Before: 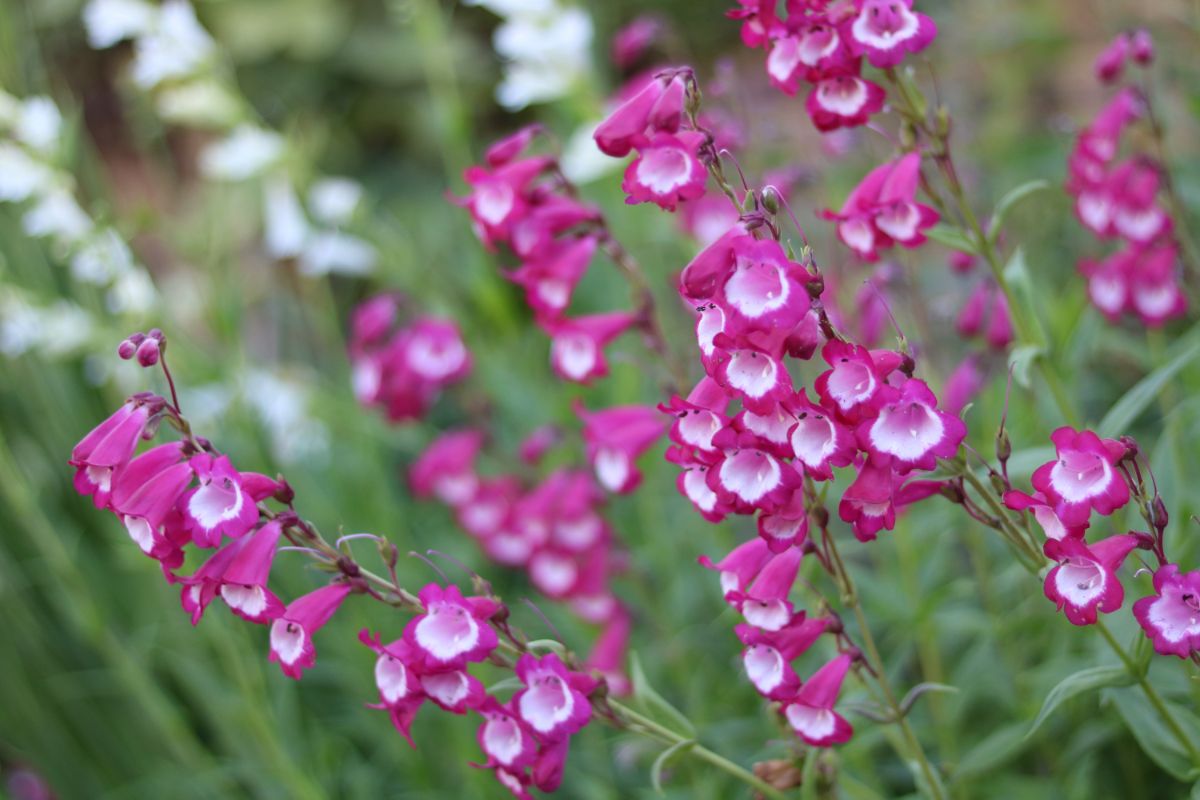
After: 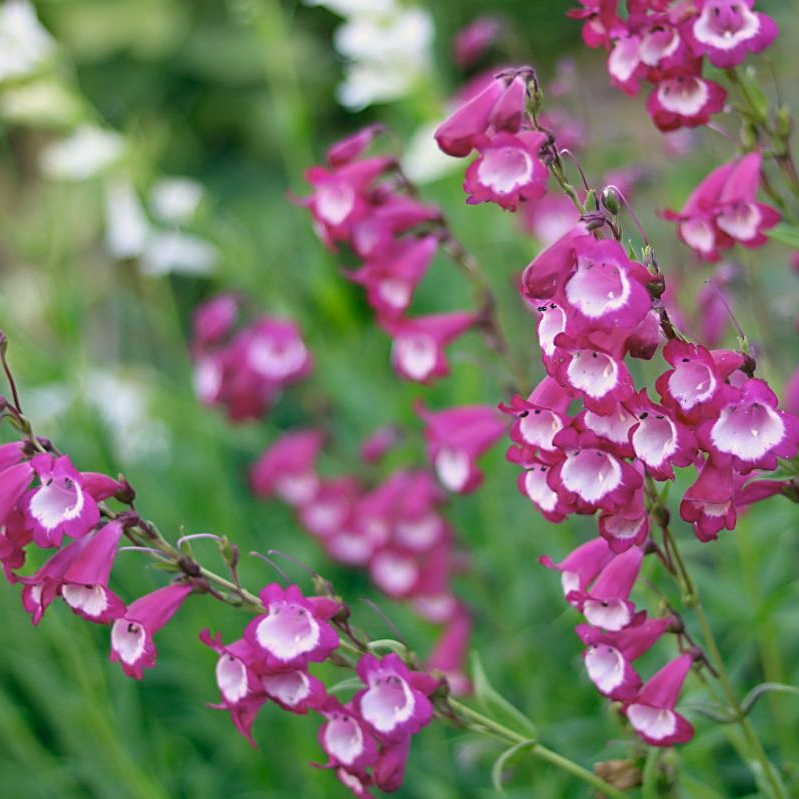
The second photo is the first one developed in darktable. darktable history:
color calibration: x 0.37, y 0.382, temperature 4312.42 K
sharpen: on, module defaults
color correction: highlights a* 4.86, highlights b* 24.13, shadows a* -16, shadows b* 3.96
crop and rotate: left 13.329%, right 20.038%
